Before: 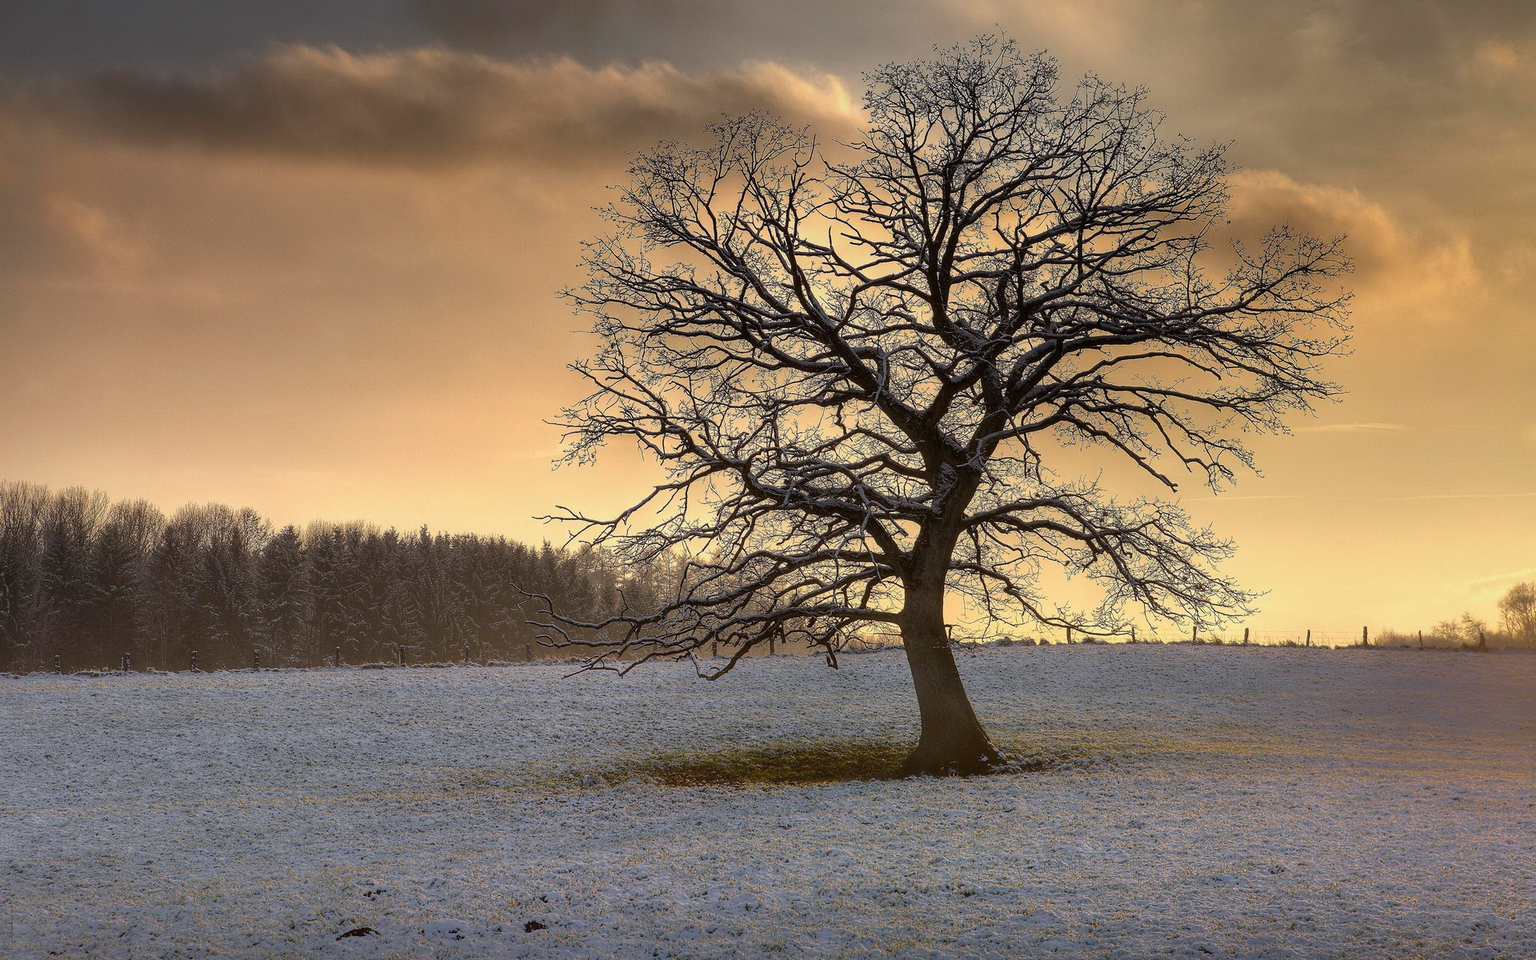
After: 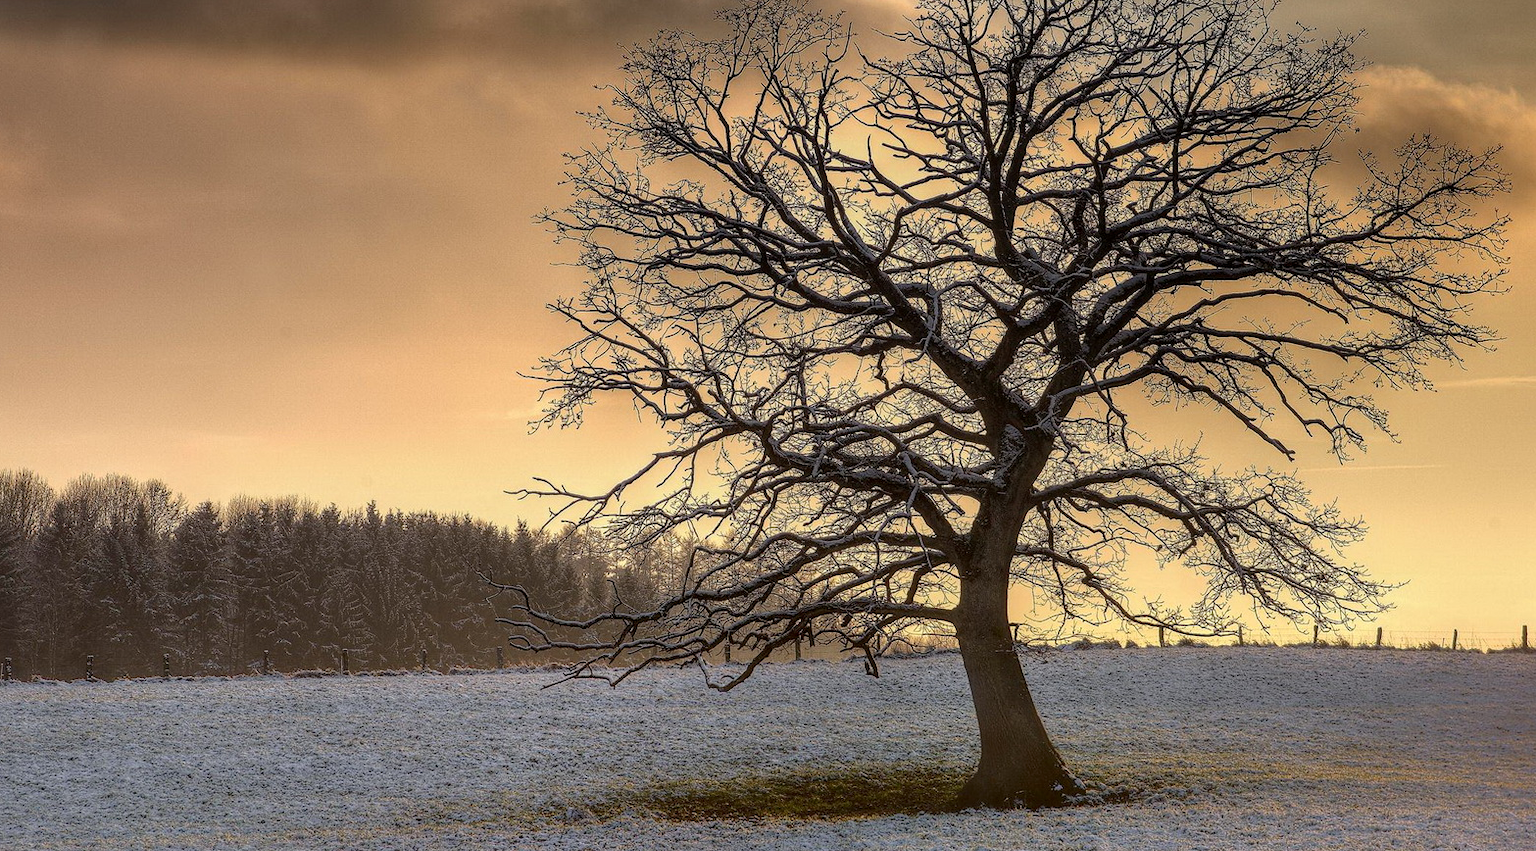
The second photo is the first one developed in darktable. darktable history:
crop: left 7.912%, top 12.09%, right 10.452%, bottom 15.478%
local contrast: on, module defaults
